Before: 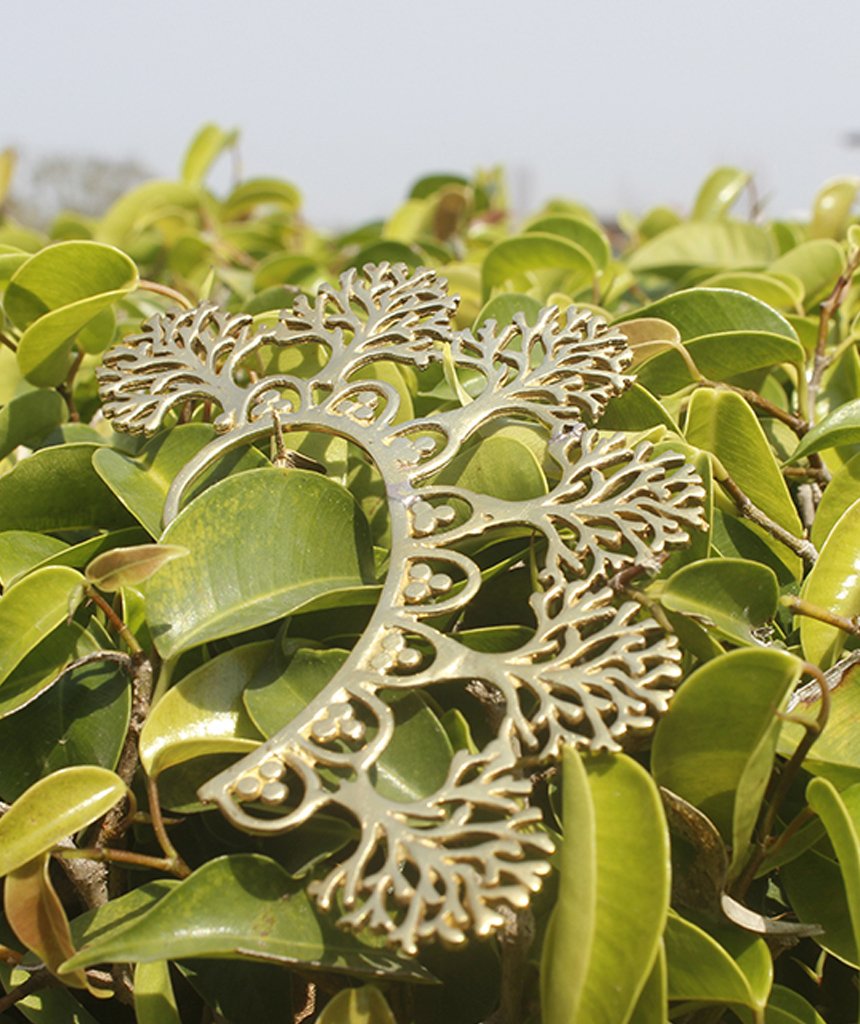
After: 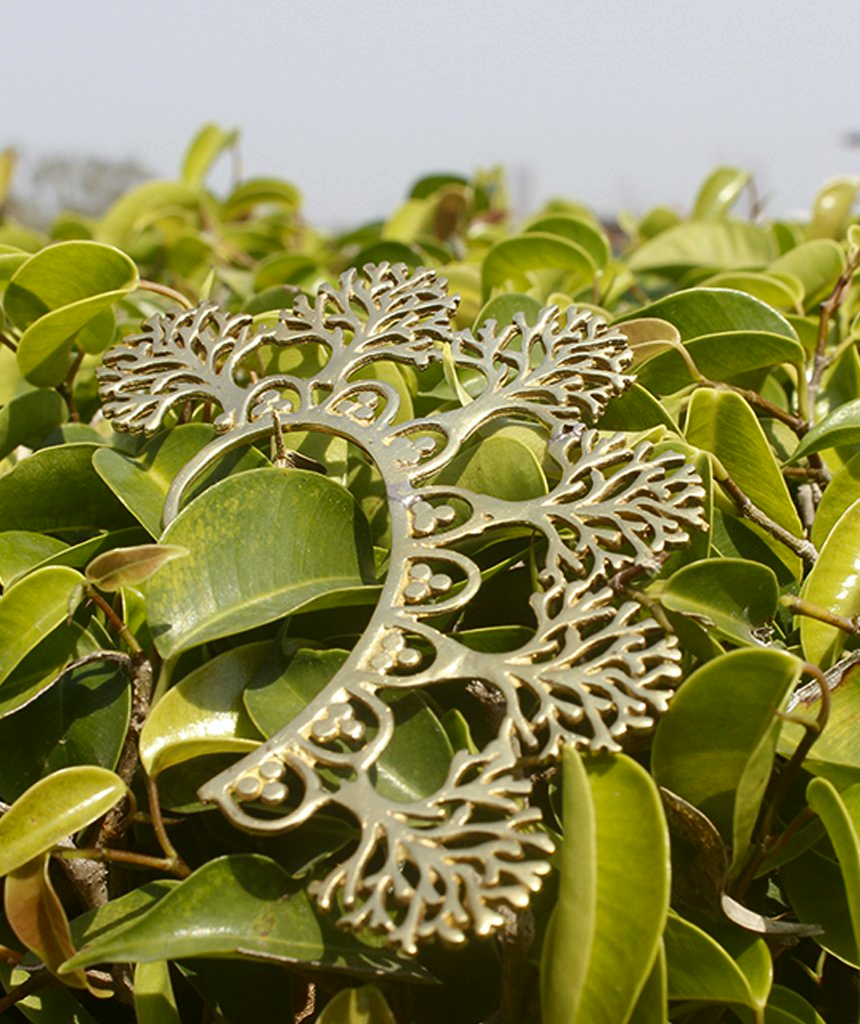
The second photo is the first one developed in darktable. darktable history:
contrast brightness saturation: contrast 0.07, brightness -0.131, saturation 0.049
